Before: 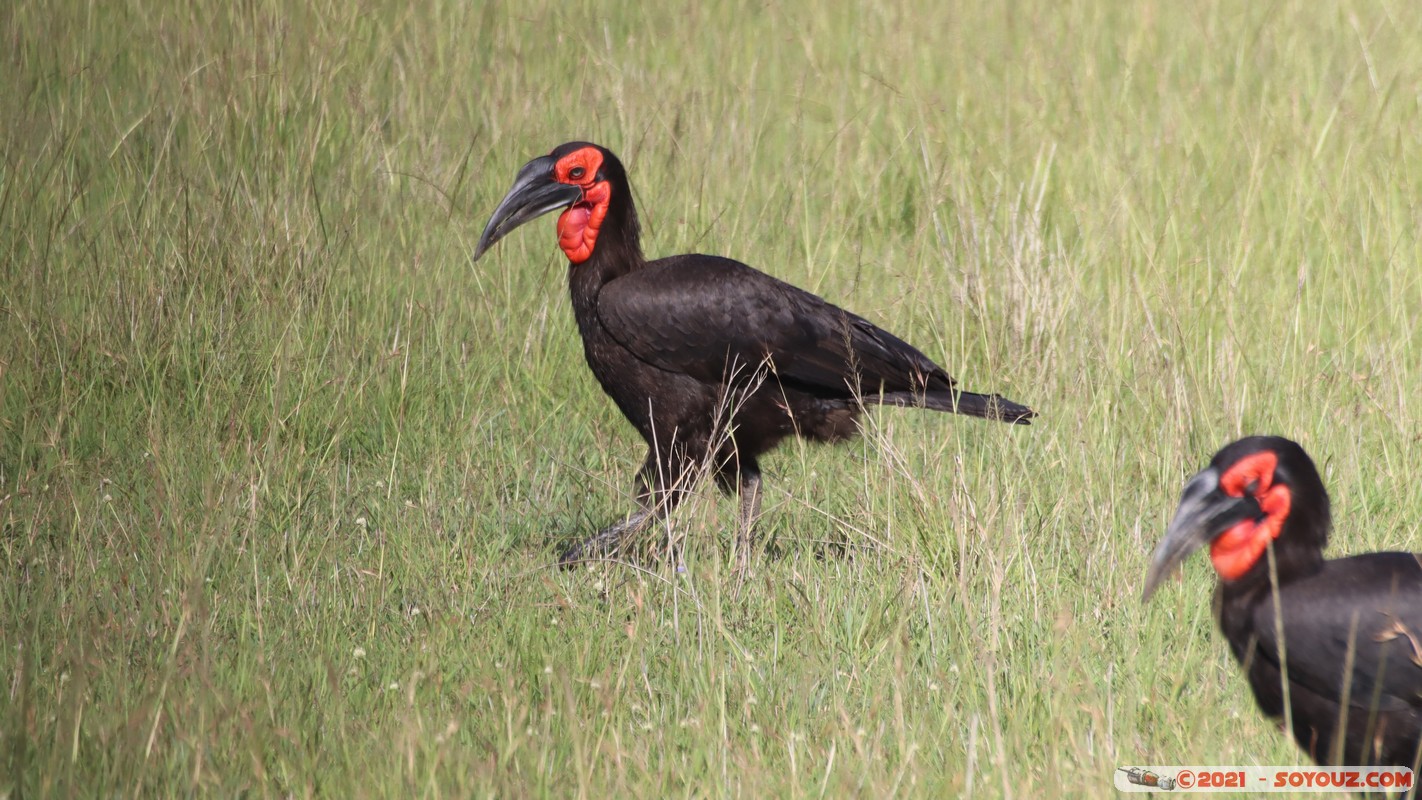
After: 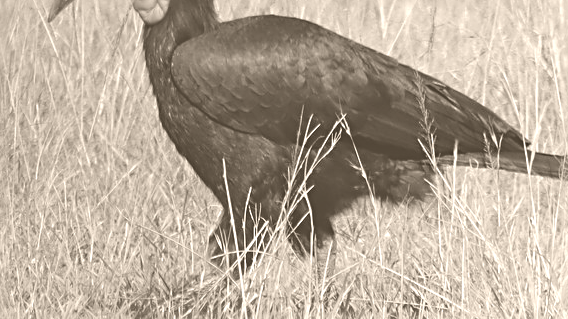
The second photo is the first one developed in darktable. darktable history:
white balance: red 1.045, blue 0.932
exposure: black level correction 0, exposure -0.721 EV, compensate highlight preservation false
crop: left 30%, top 30%, right 30%, bottom 30%
colorize: hue 34.49°, saturation 35.33%, source mix 100%, version 1
sharpen: radius 2.767
